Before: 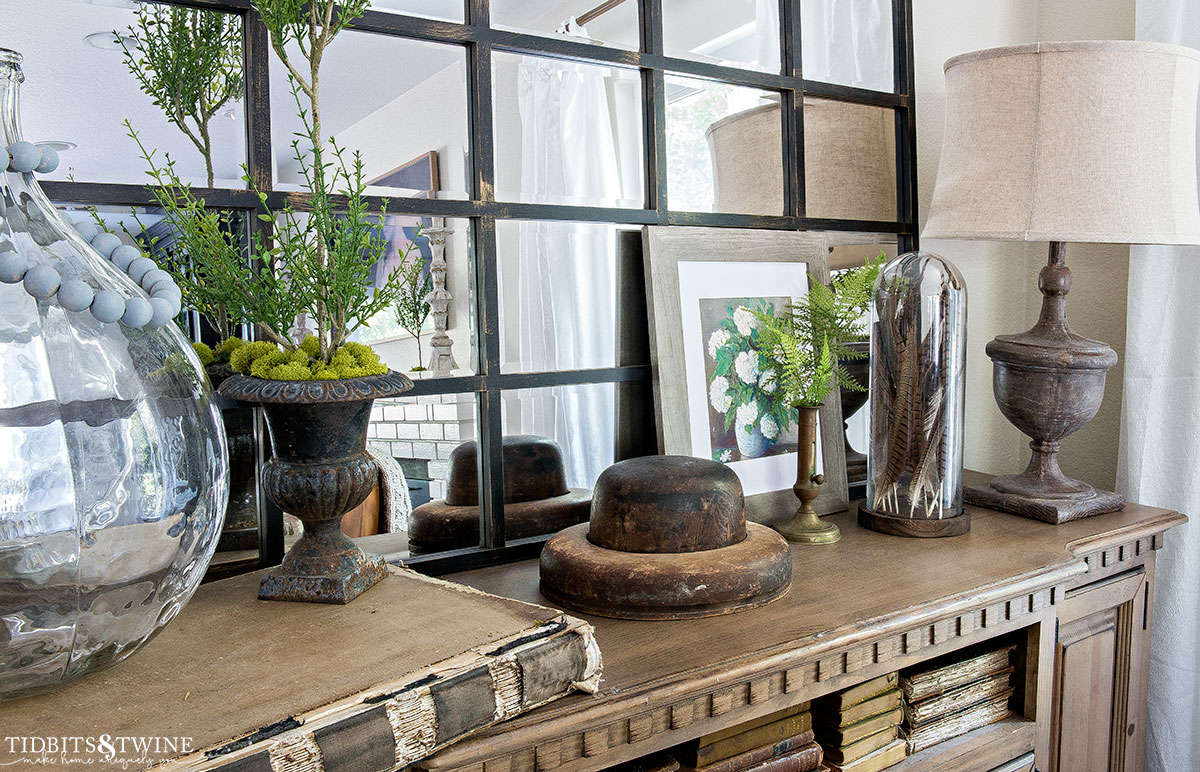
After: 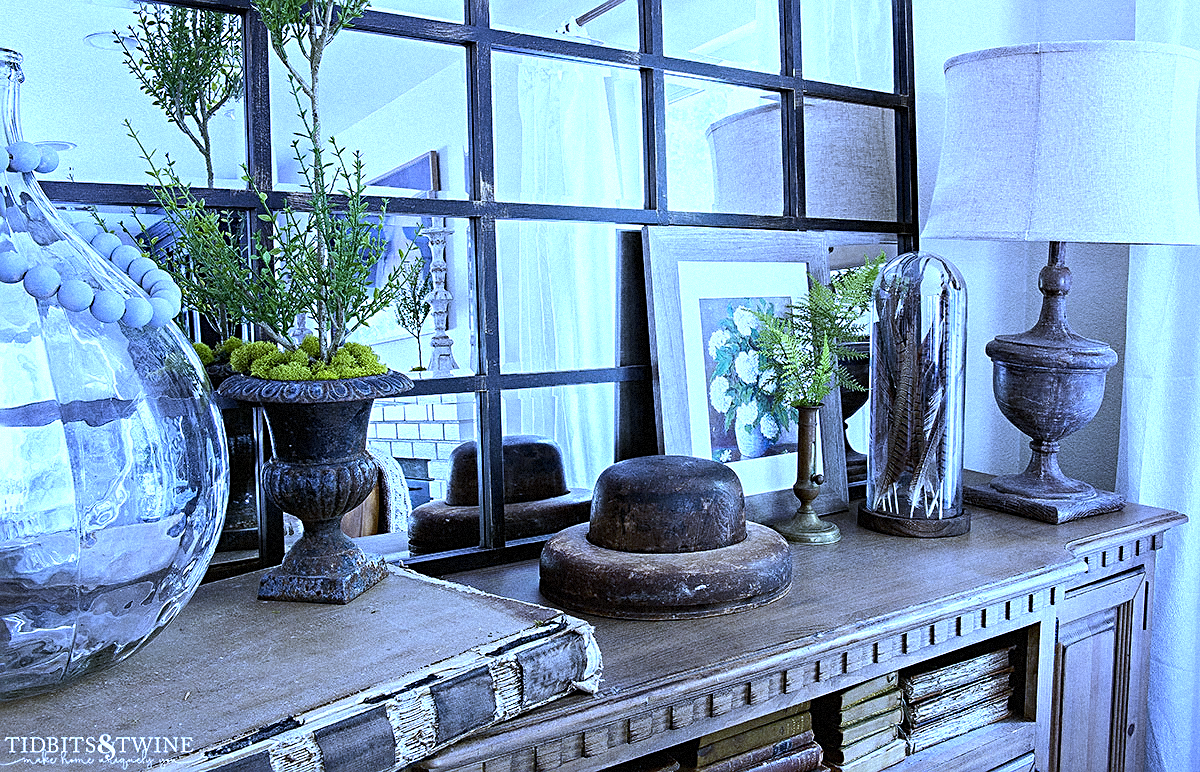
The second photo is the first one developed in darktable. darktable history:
sharpen: on, module defaults
white balance: red 0.766, blue 1.537
grain: mid-tones bias 0%
tone equalizer: -8 EV -0.417 EV, -7 EV -0.389 EV, -6 EV -0.333 EV, -5 EV -0.222 EV, -3 EV 0.222 EV, -2 EV 0.333 EV, -1 EV 0.389 EV, +0 EV 0.417 EV, edges refinement/feathering 500, mask exposure compensation -1.57 EV, preserve details no
